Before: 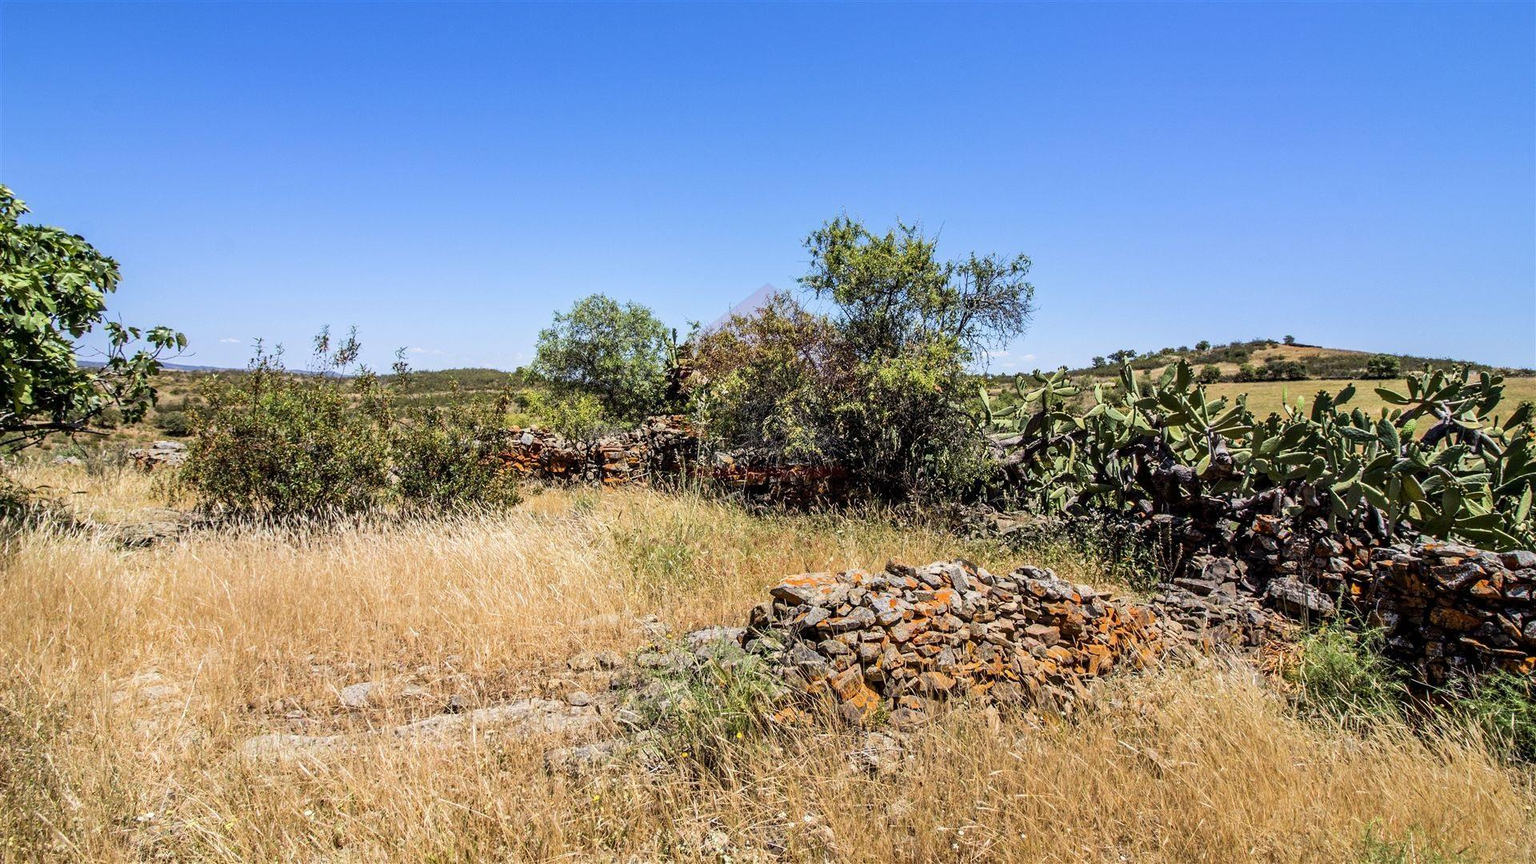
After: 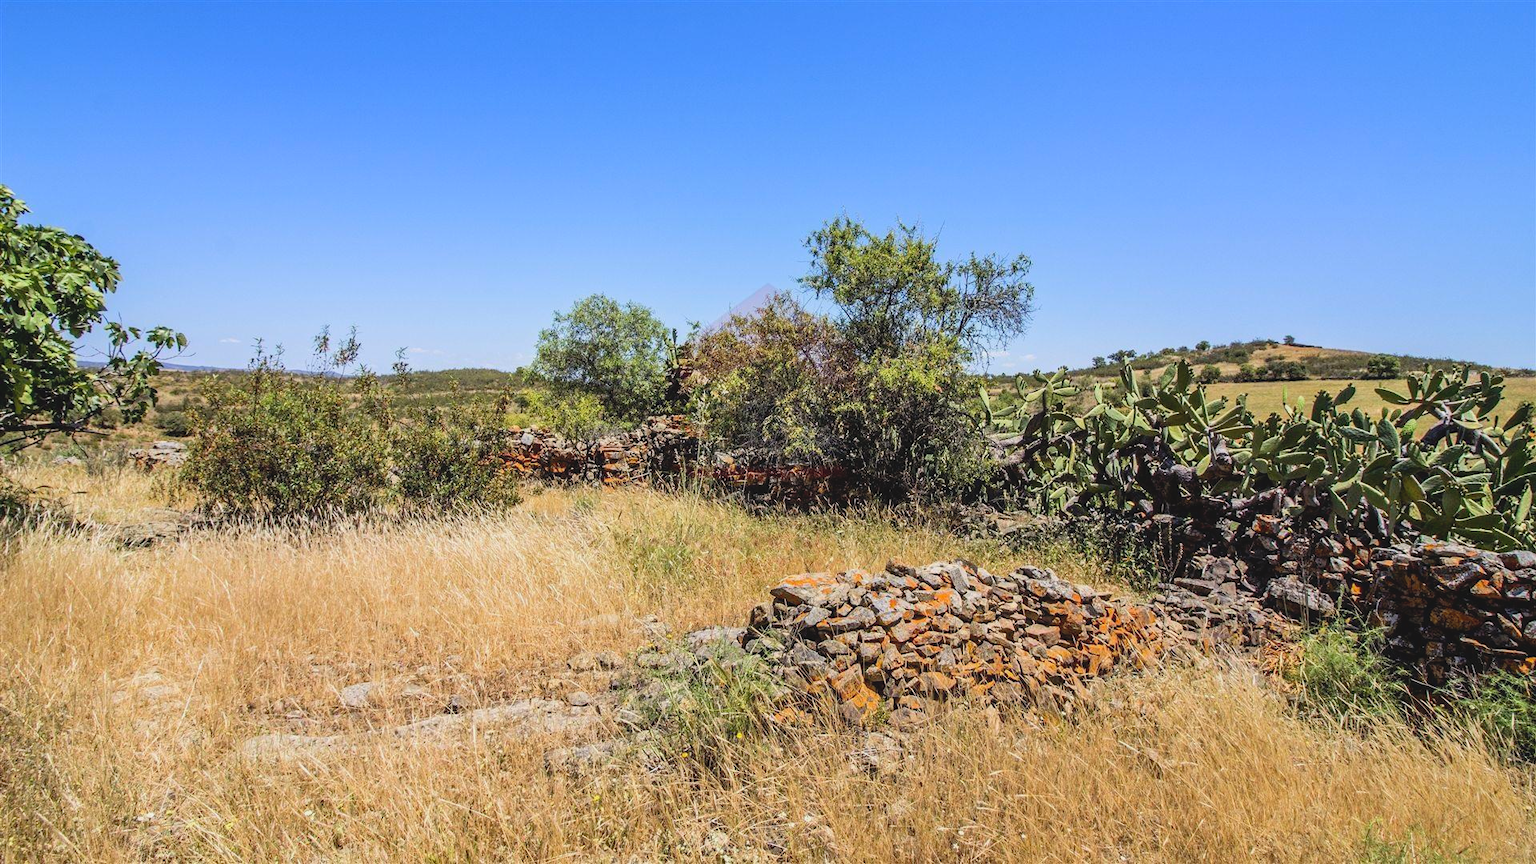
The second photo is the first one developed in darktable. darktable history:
contrast brightness saturation: contrast -0.104, brightness 0.05, saturation 0.077
